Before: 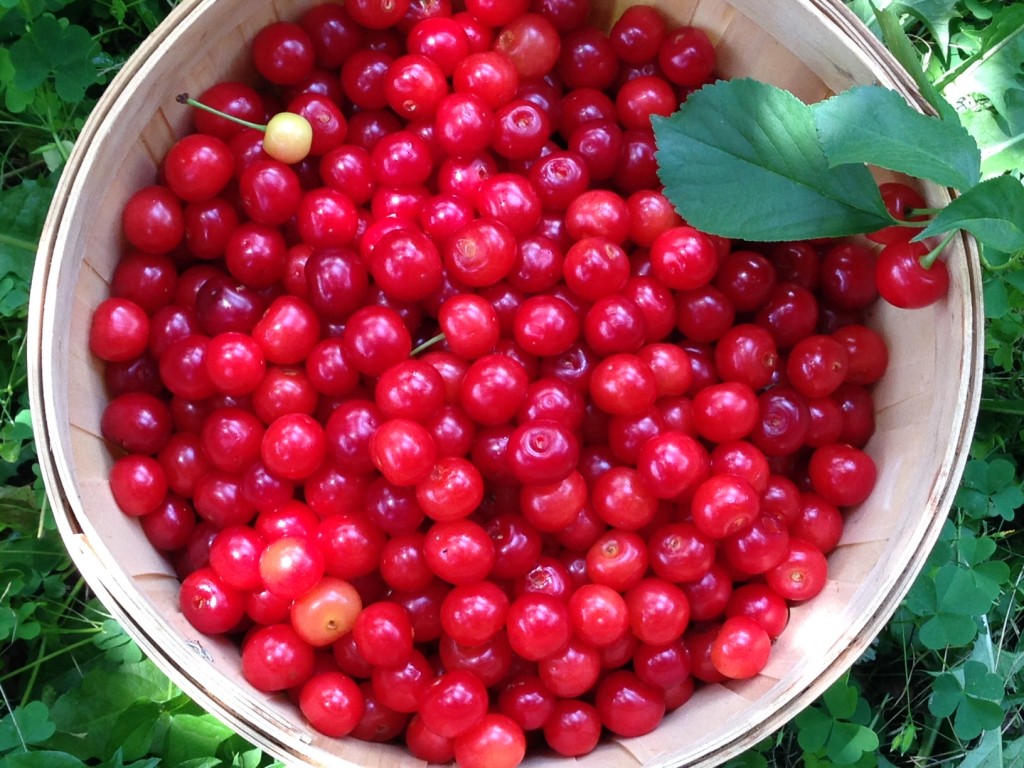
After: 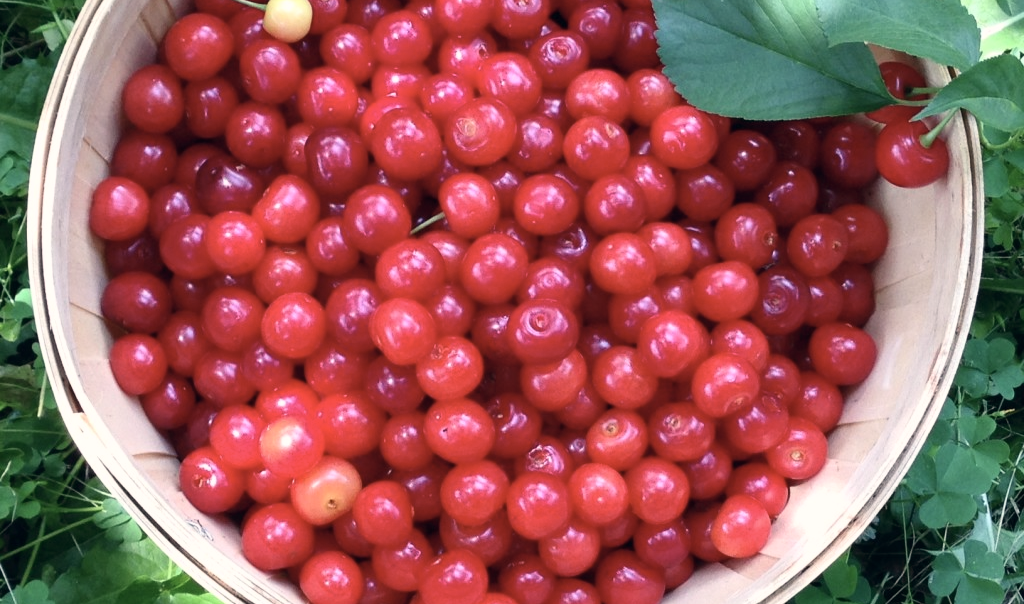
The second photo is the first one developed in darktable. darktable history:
color correction: highlights a* 2.75, highlights b* 5, shadows a* -2.04, shadows b* -4.84, saturation 0.8
shadows and highlights: low approximation 0.01, soften with gaussian
contrast brightness saturation: contrast 0.15, brightness 0.05
crop and rotate: top 15.774%, bottom 5.506%
